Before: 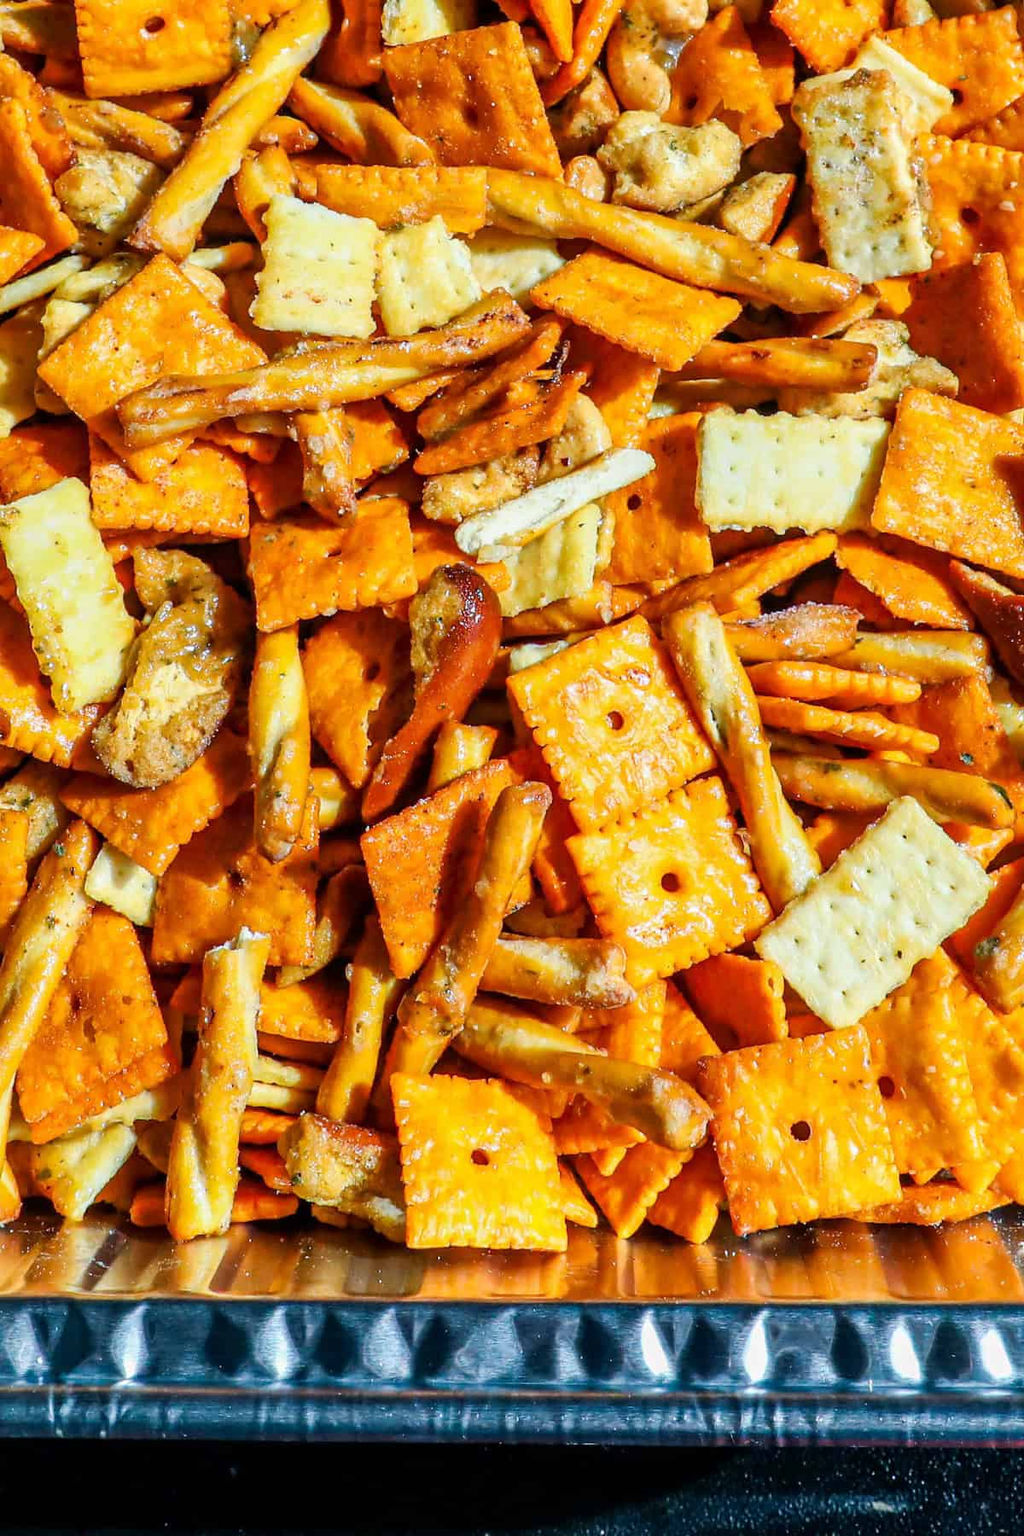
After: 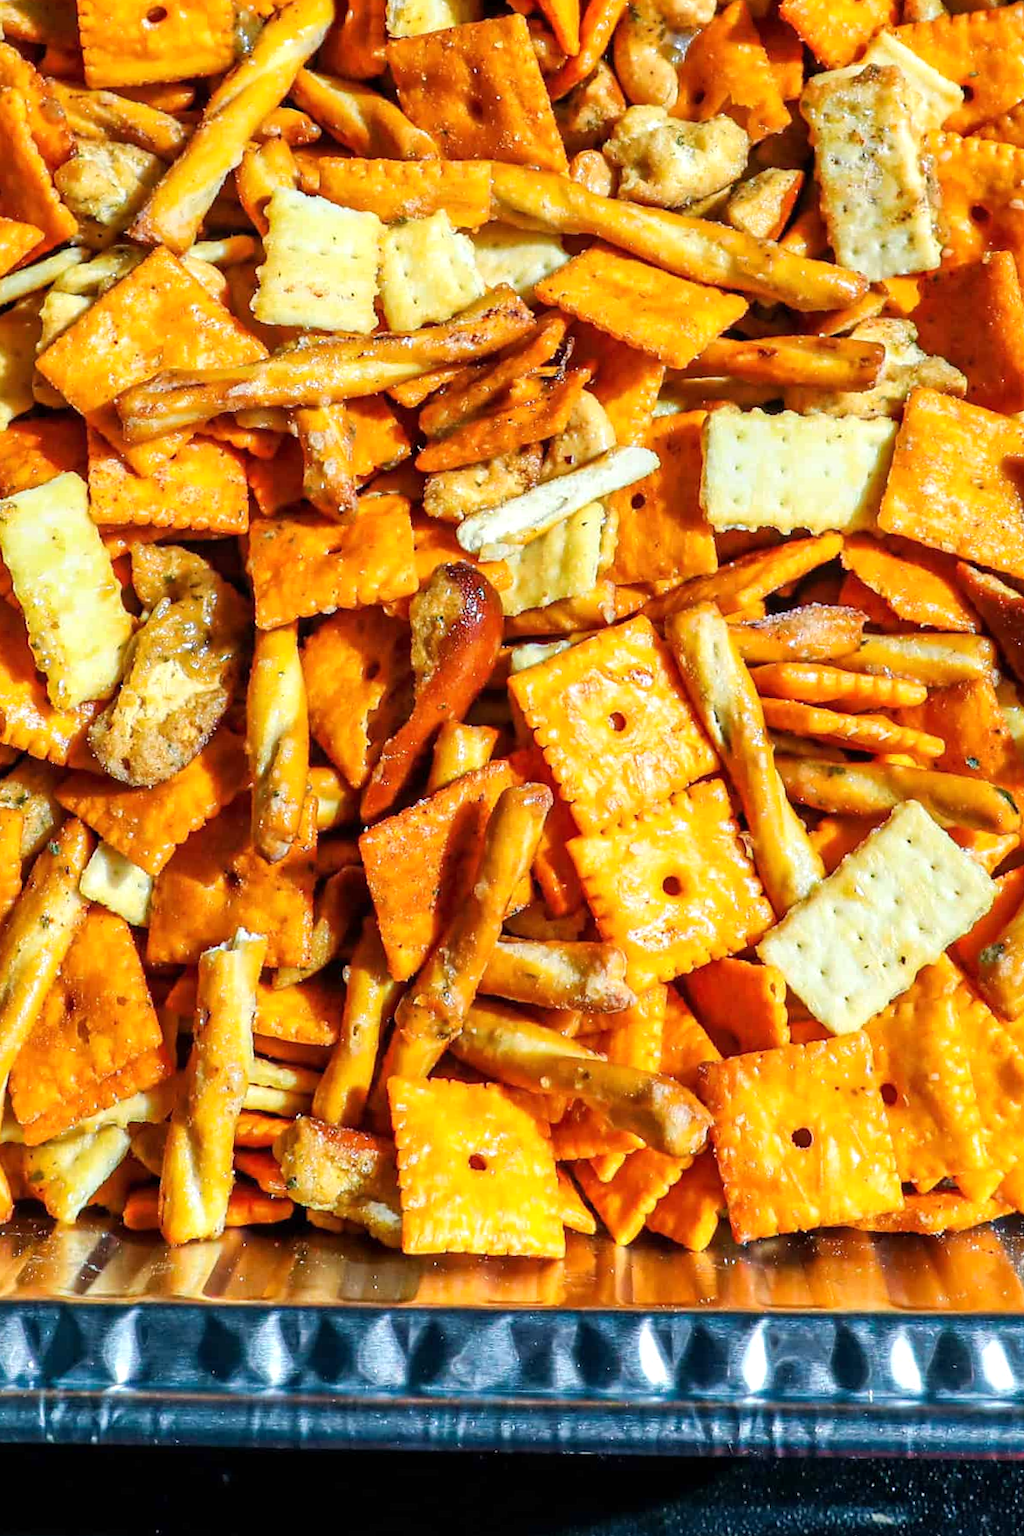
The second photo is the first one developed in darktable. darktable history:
exposure: exposure 0.195 EV, compensate highlight preservation false
crop and rotate: angle -0.41°
